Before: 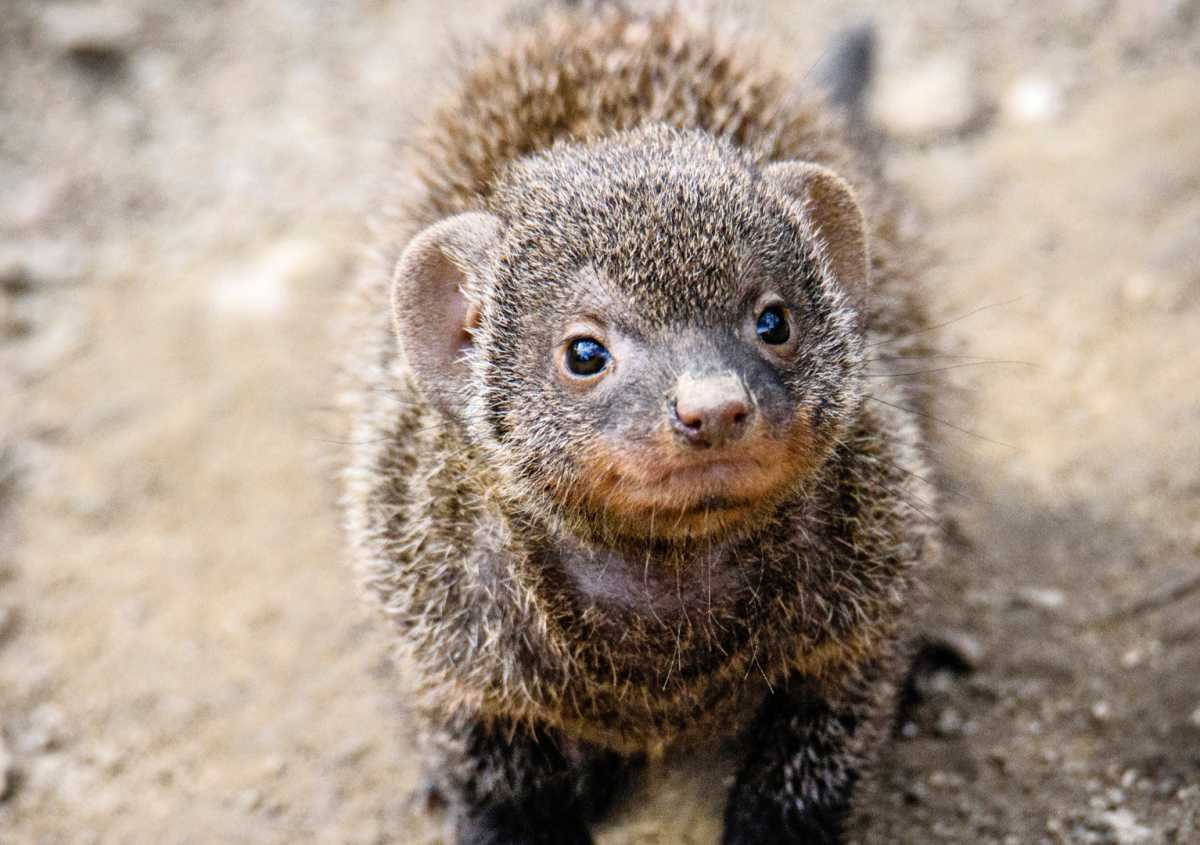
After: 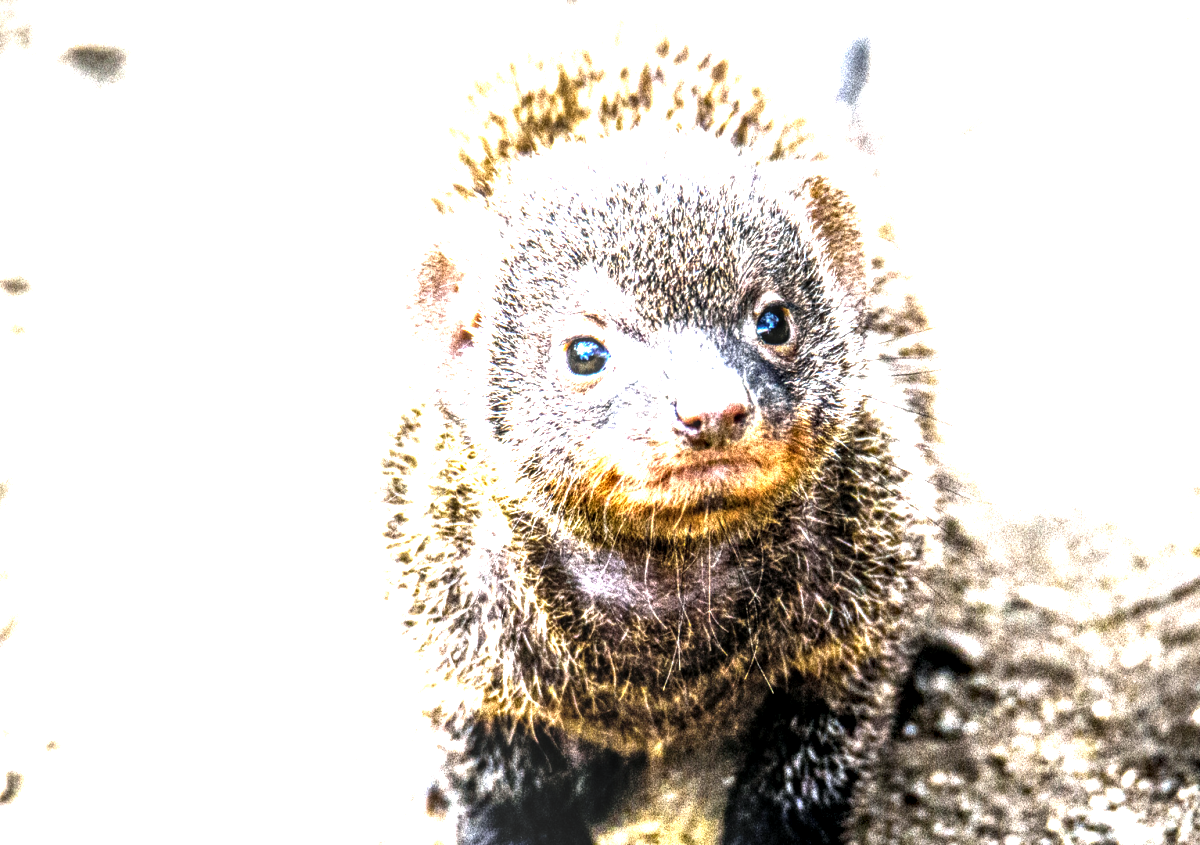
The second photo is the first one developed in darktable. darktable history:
color balance rgb: shadows lift › luminance -10.202%, power › chroma 0.483%, power › hue 215°, perceptual saturation grading › global saturation 9.814%, perceptual brilliance grading › global brilliance 30.635%, perceptual brilliance grading › highlights 50.435%, perceptual brilliance grading › mid-tones 50.482%, perceptual brilliance grading › shadows -22.102%, global vibrance 9.857%
local contrast: highlights 9%, shadows 36%, detail 184%, midtone range 0.475
